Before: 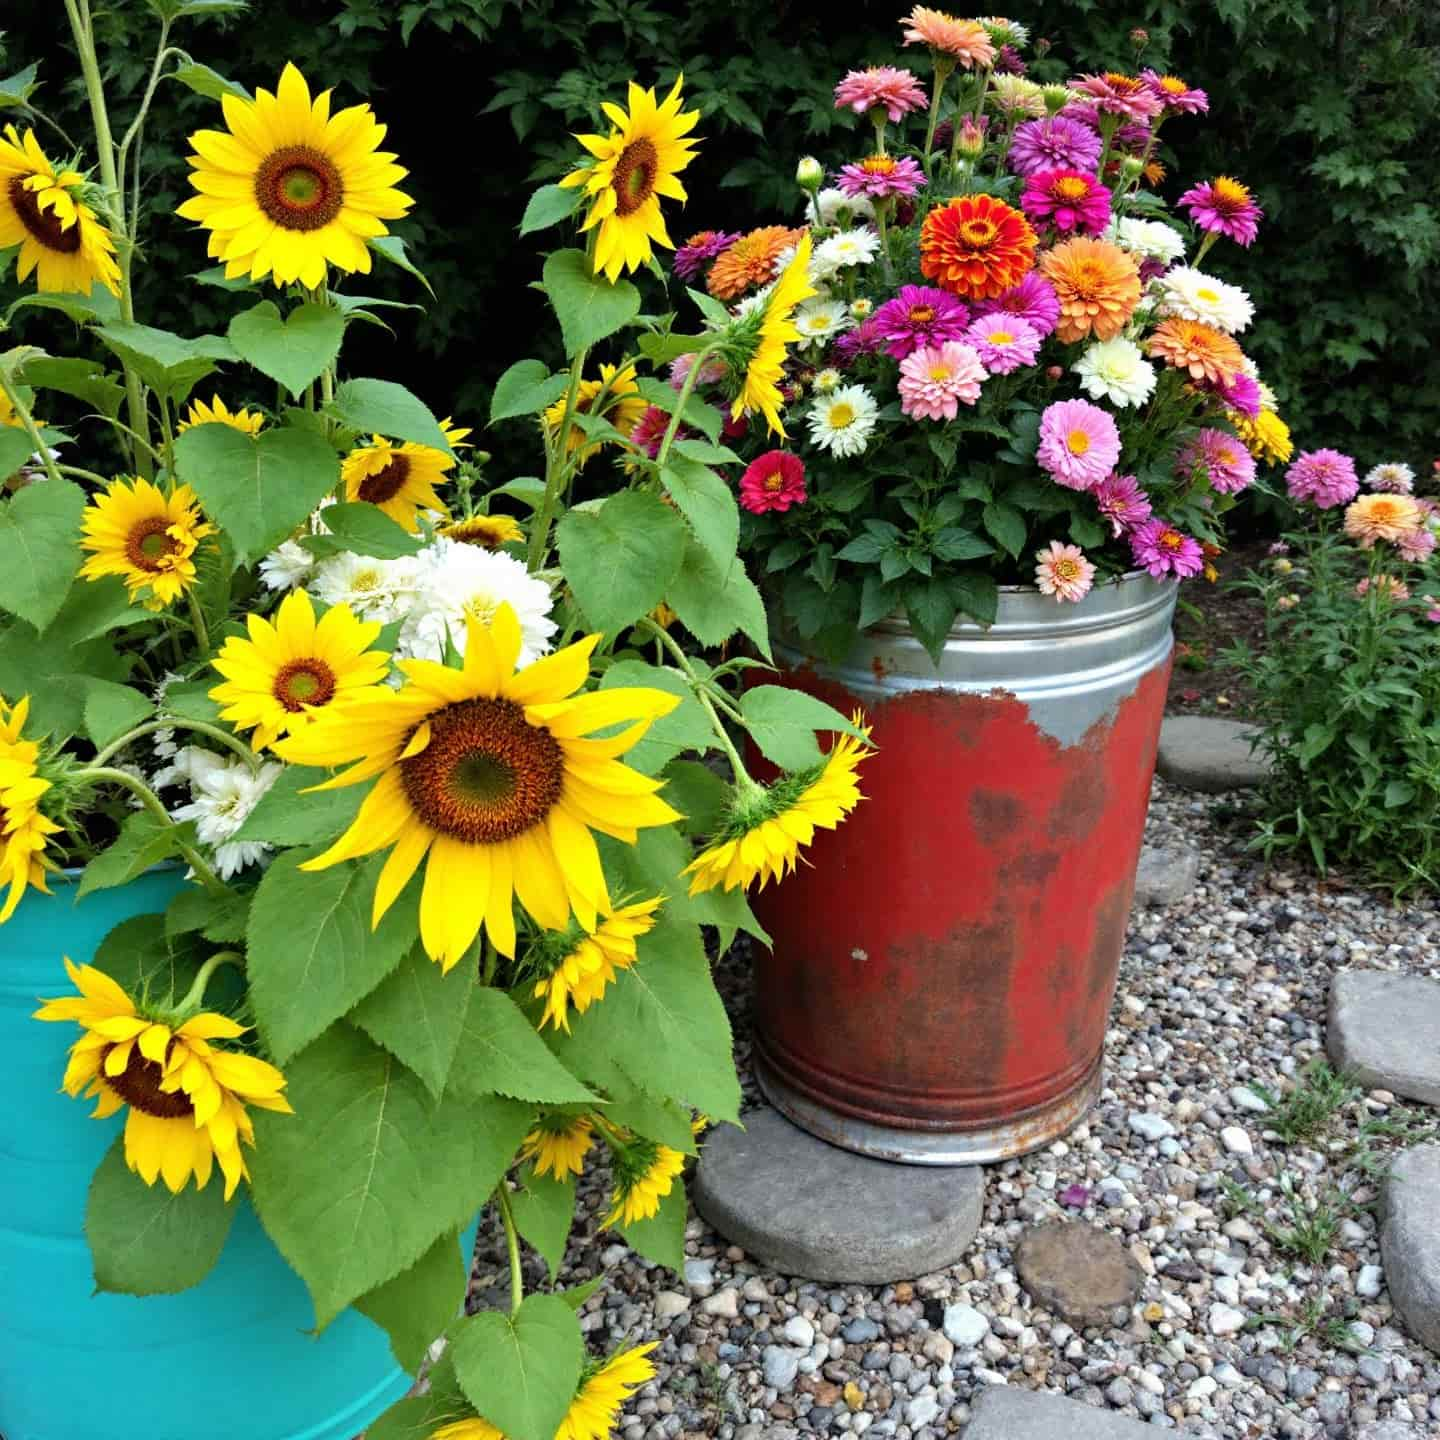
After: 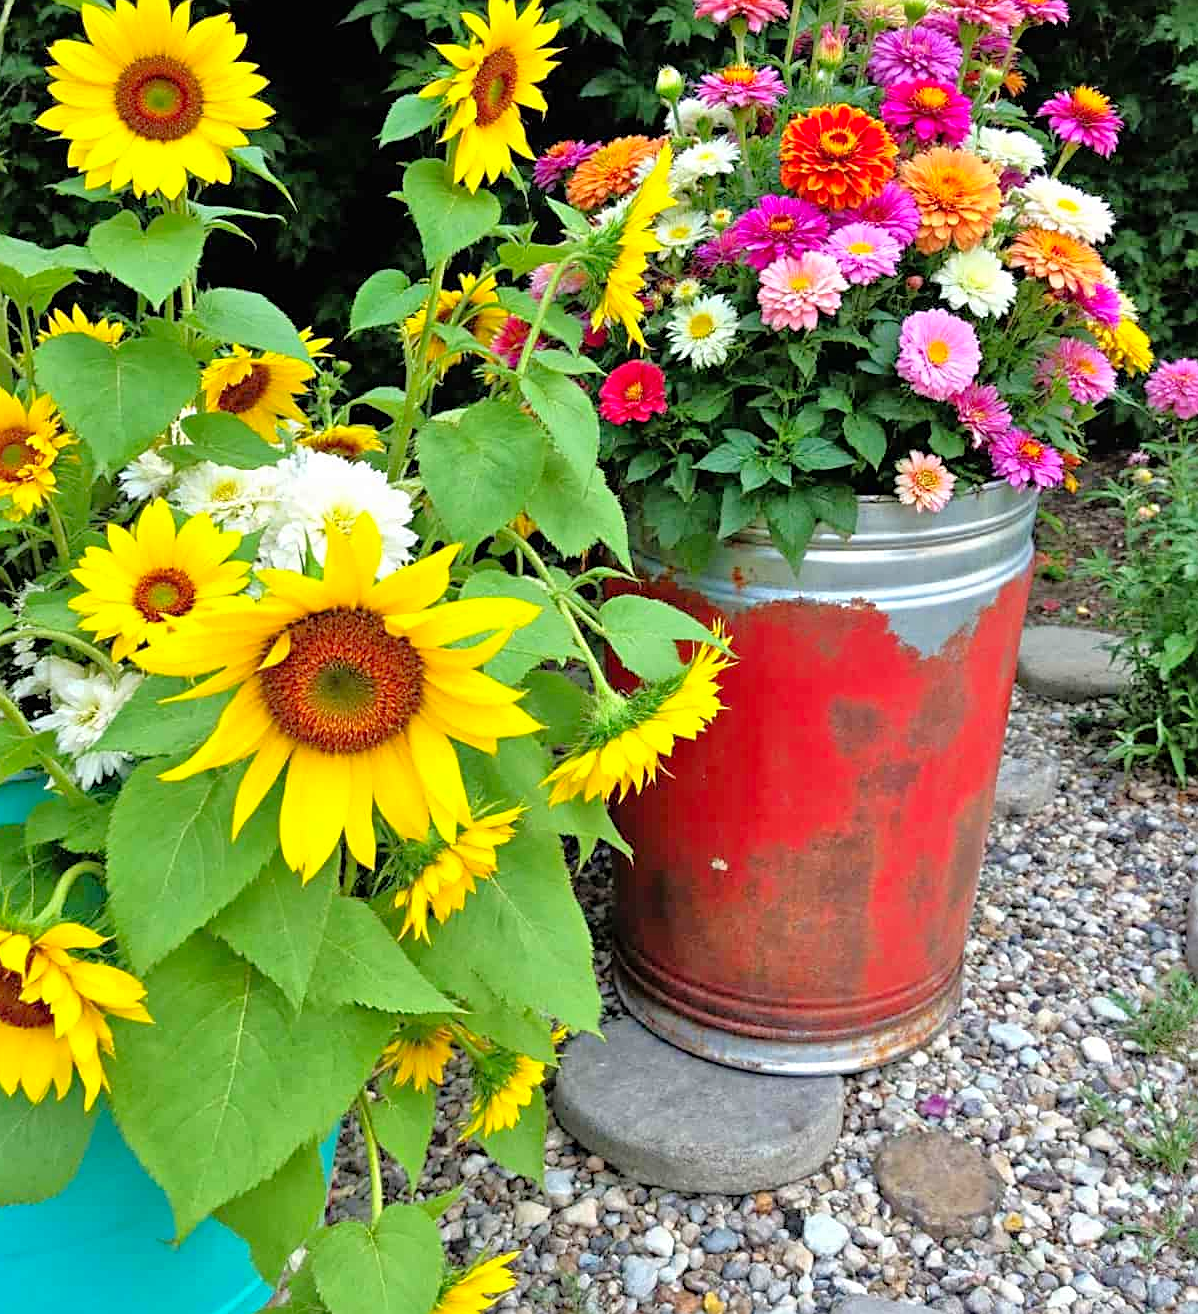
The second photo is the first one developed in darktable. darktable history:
sharpen: amount 0.5
contrast brightness saturation: contrast 0.07, brightness 0.072, saturation 0.184
crop: left 9.778%, top 6.267%, right 6.989%, bottom 2.453%
tone equalizer: -7 EV 0.152 EV, -6 EV 0.631 EV, -5 EV 1.16 EV, -4 EV 1.33 EV, -3 EV 1.17 EV, -2 EV 0.6 EV, -1 EV 0.157 EV
